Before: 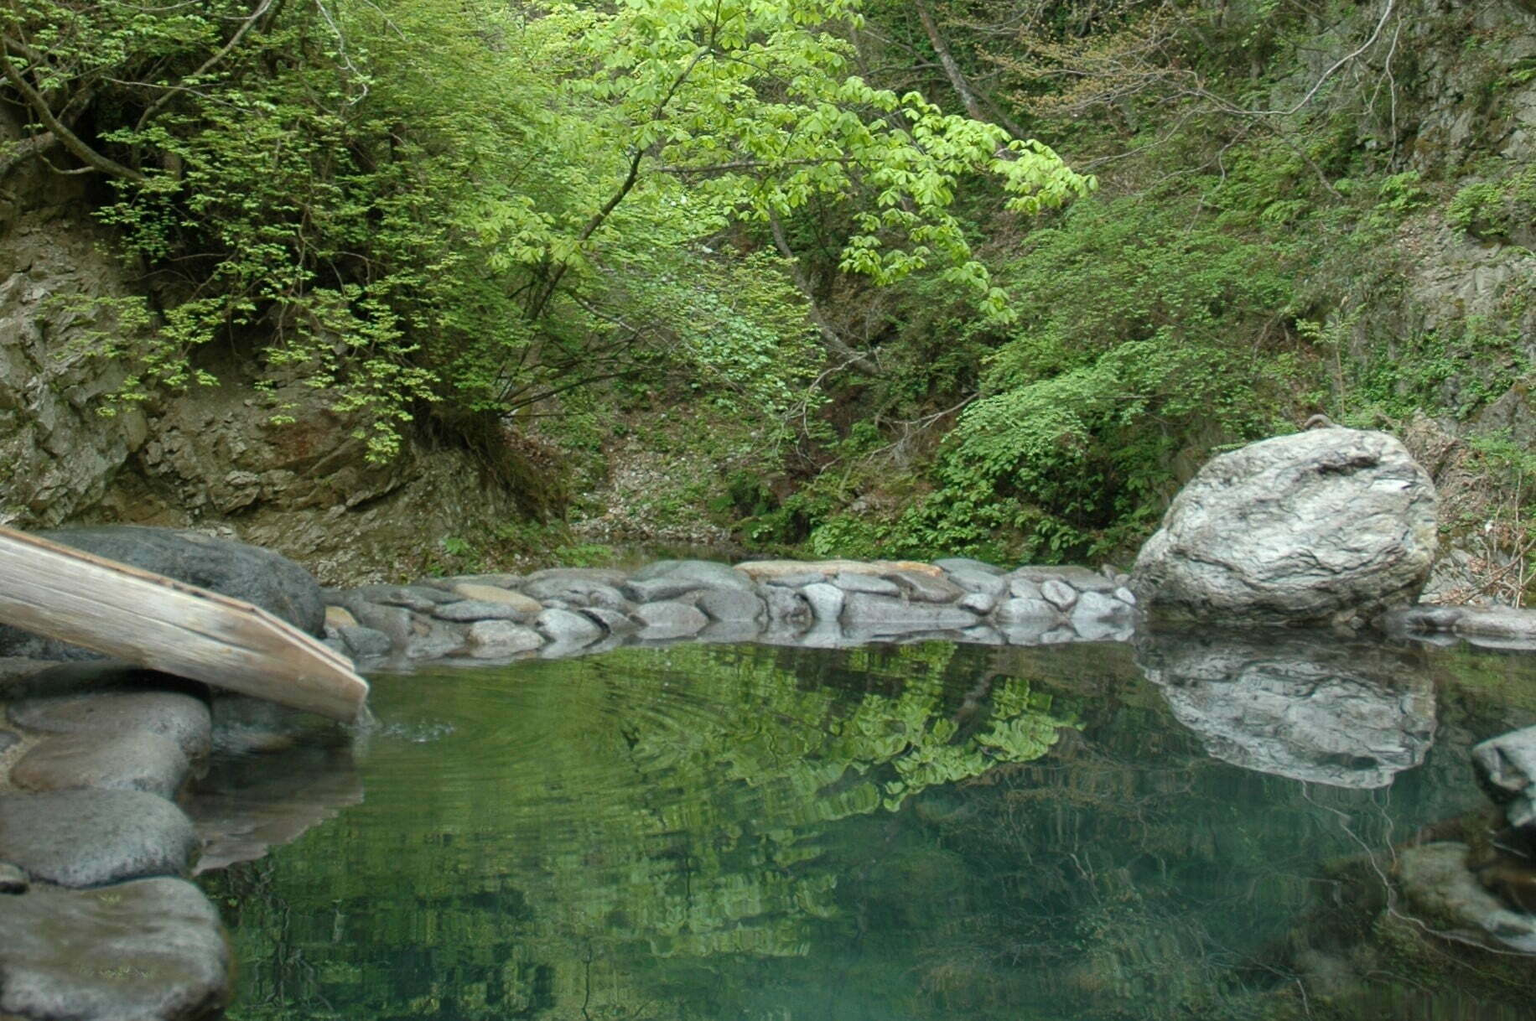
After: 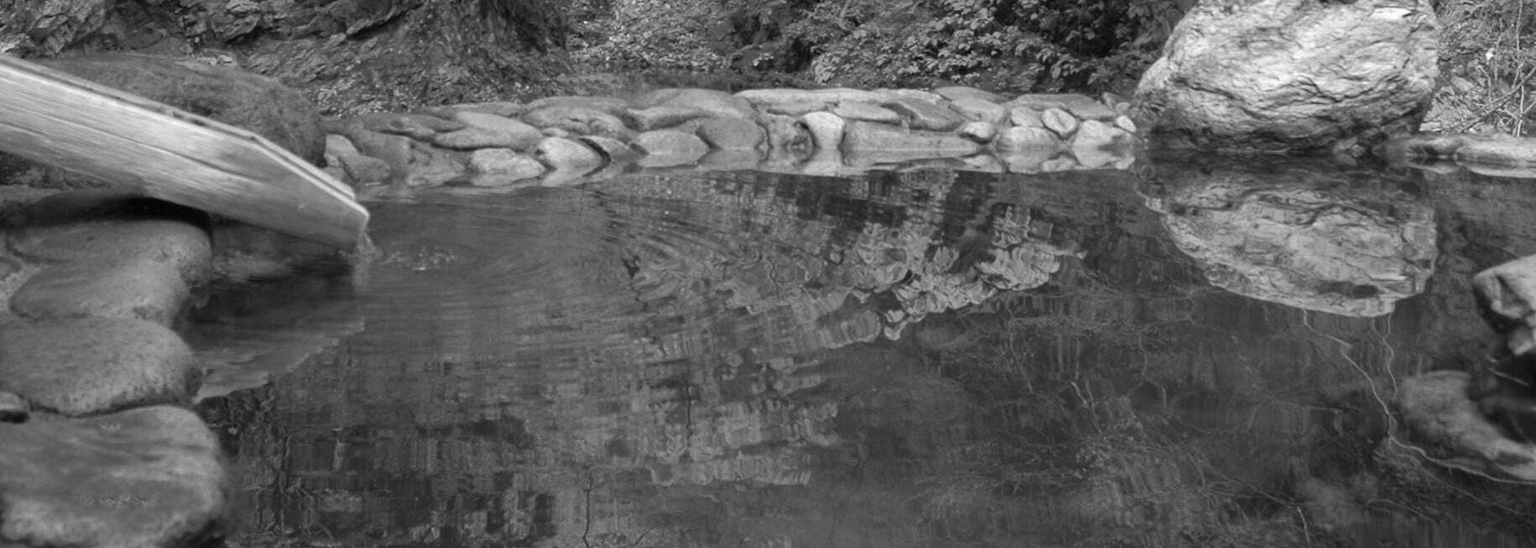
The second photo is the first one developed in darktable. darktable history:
crop and rotate: top 46.237%
monochrome: a 16.01, b -2.65, highlights 0.52
